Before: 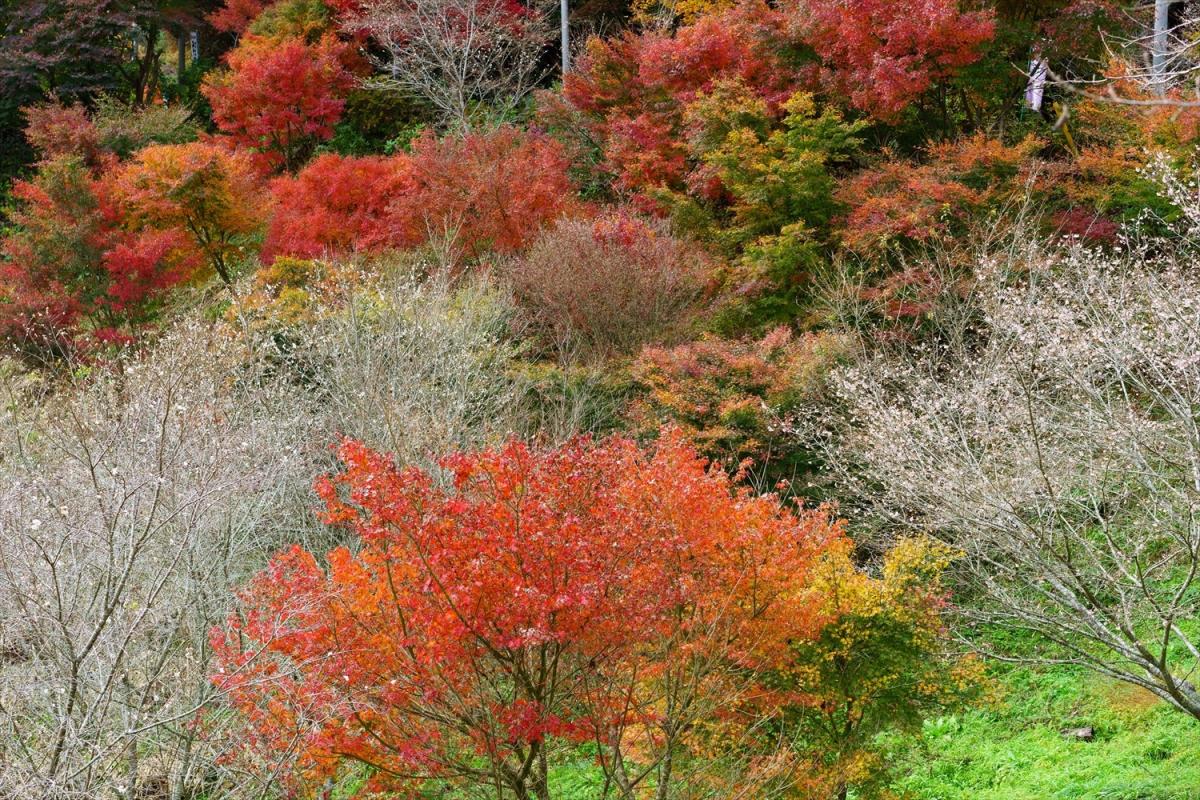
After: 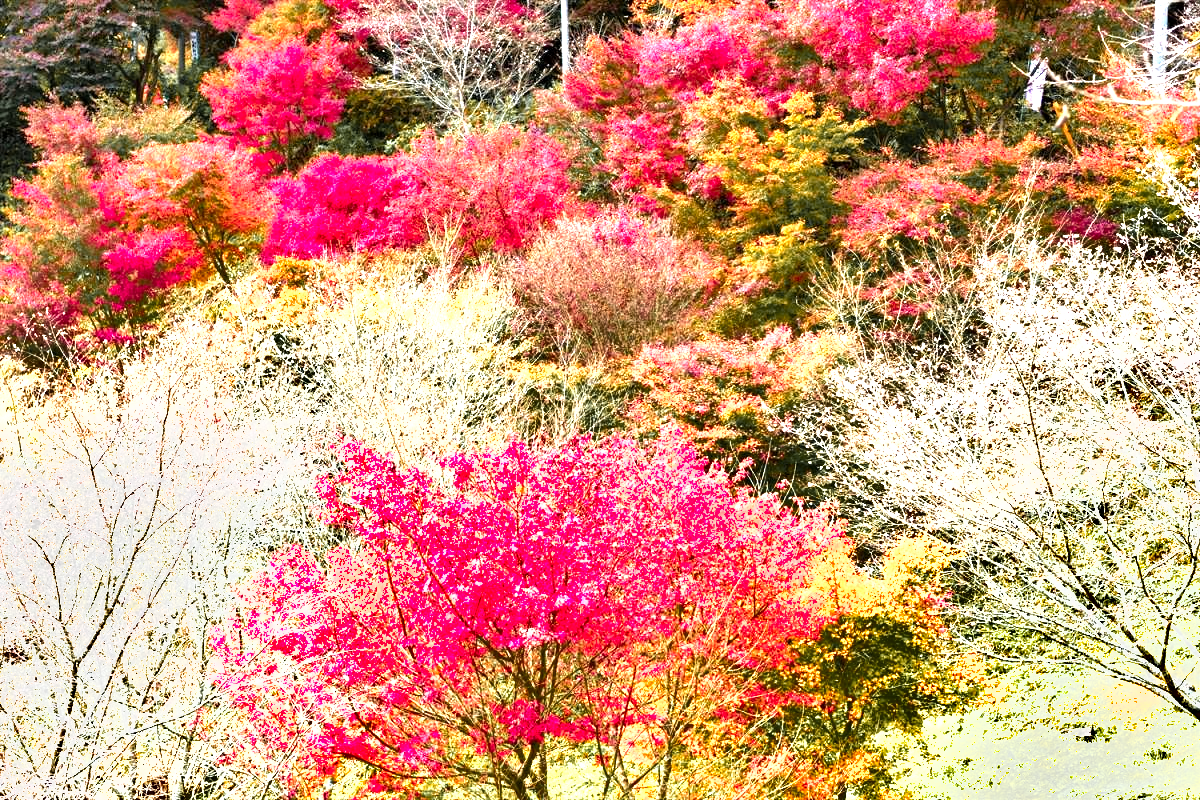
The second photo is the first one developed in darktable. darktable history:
exposure: black level correction 0.001, exposure 1.304 EV, compensate highlight preservation false
color zones: curves: ch1 [(0.263, 0.53) (0.376, 0.287) (0.487, 0.512) (0.748, 0.547) (1, 0.513)]; ch2 [(0.262, 0.45) (0.751, 0.477)], mix 34.22%
tone equalizer: -8 EV -0.716 EV, -7 EV -0.681 EV, -6 EV -0.611 EV, -5 EV -0.387 EV, -3 EV 0.403 EV, -2 EV 0.6 EV, -1 EV 0.692 EV, +0 EV 0.772 EV
shadows and highlights: soften with gaussian
